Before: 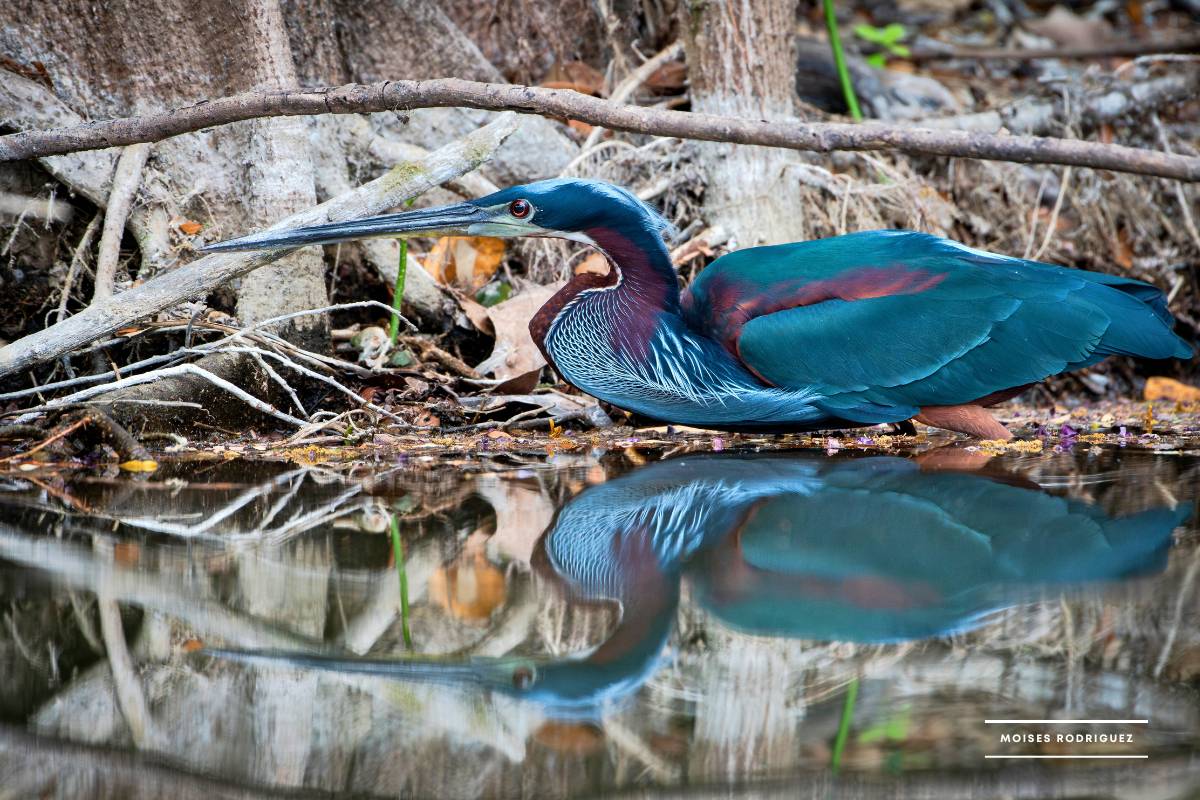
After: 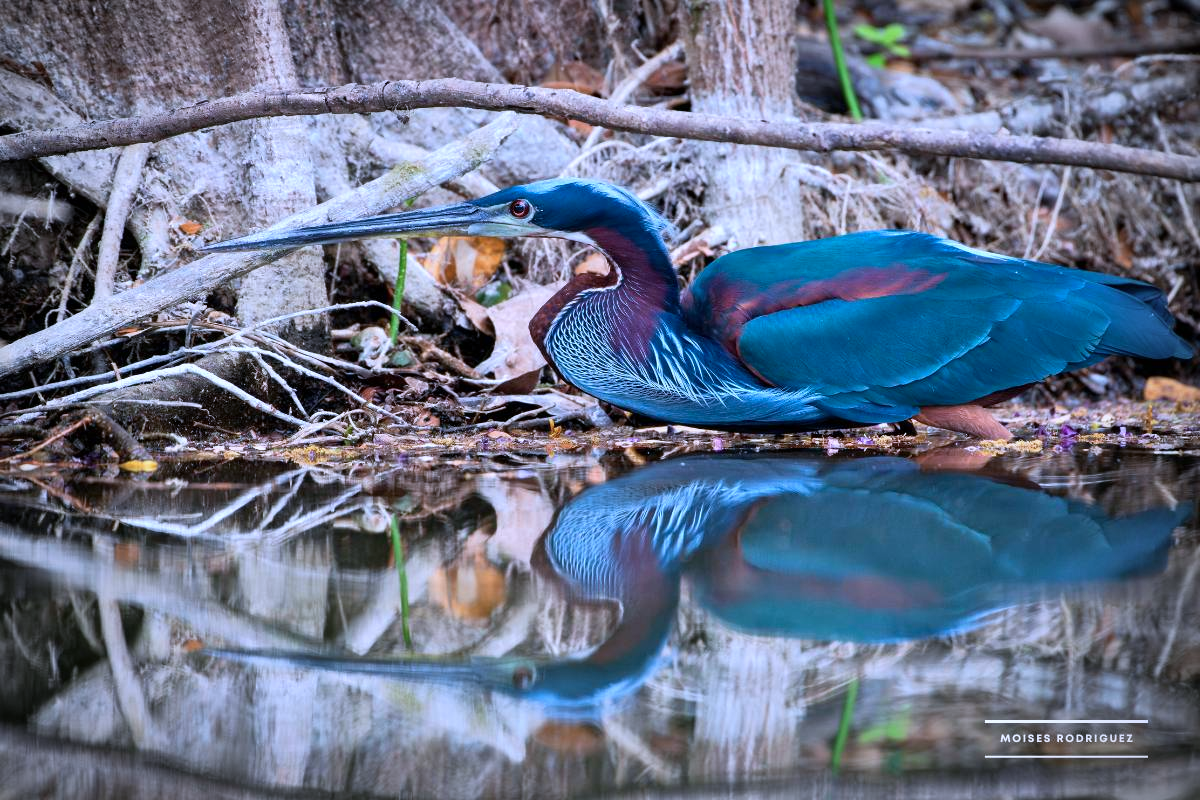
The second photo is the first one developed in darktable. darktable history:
color calibration: illuminant as shot in camera, x 0.379, y 0.396, temperature 4138.76 K
vignetting: on, module defaults
